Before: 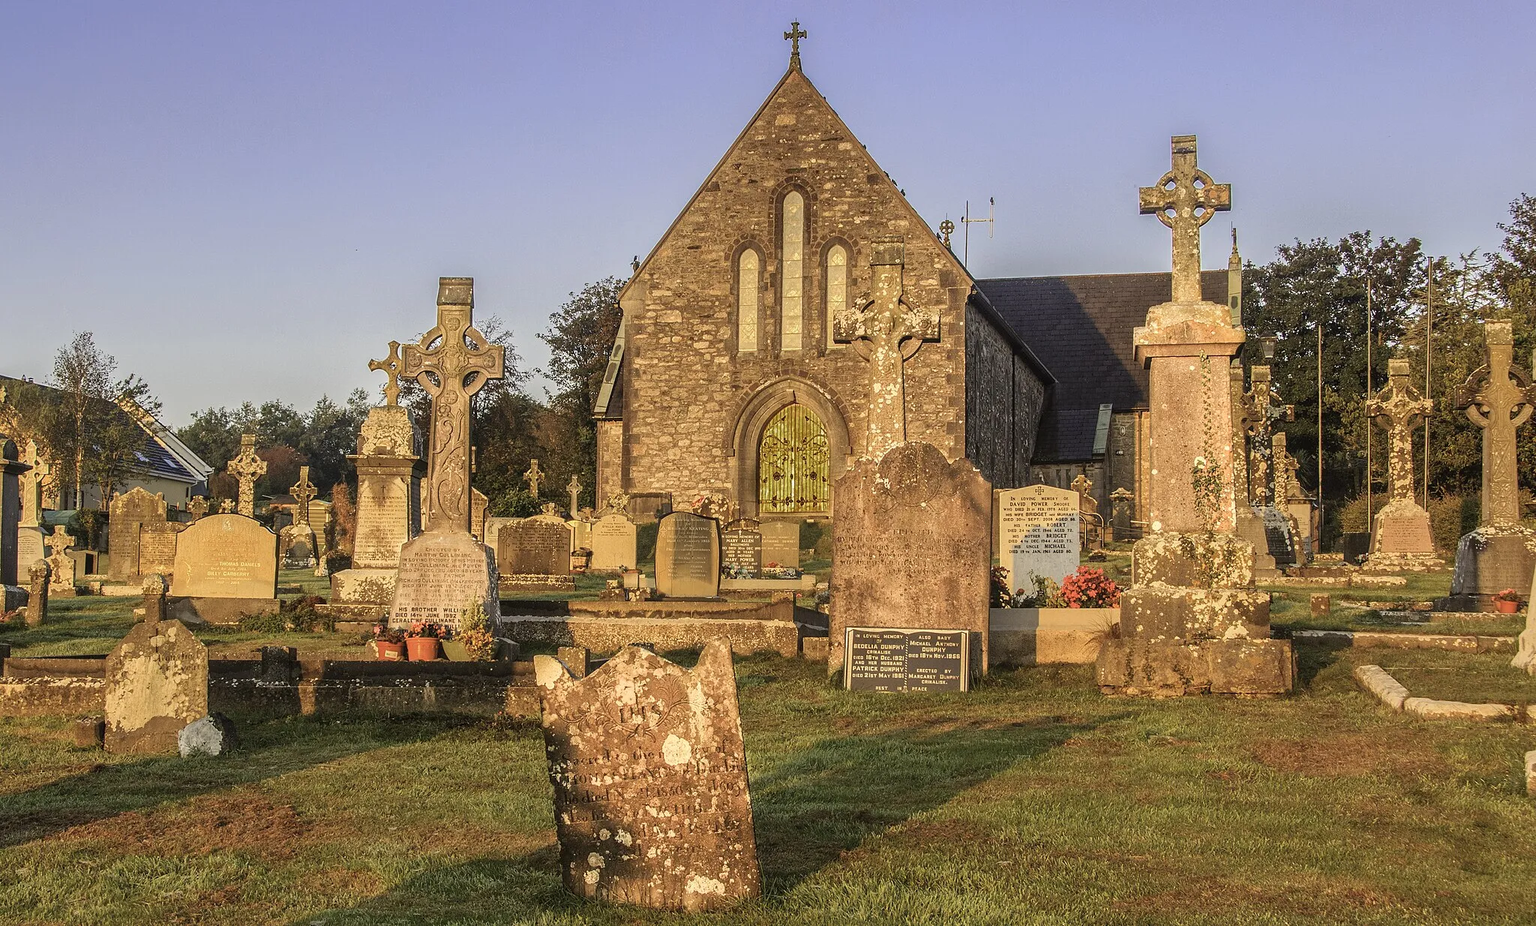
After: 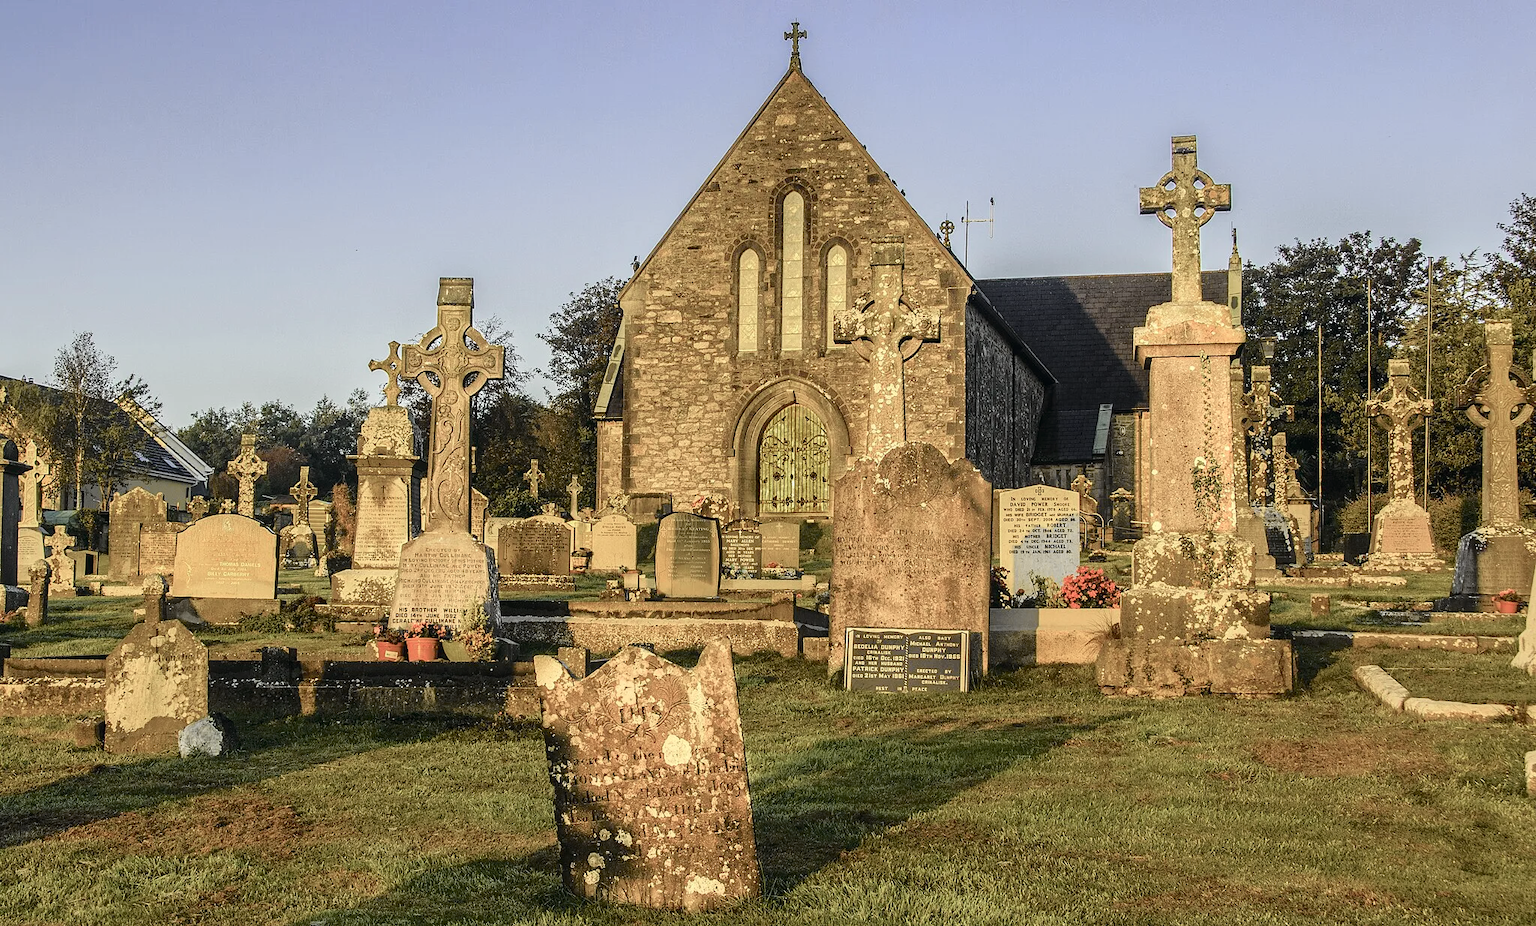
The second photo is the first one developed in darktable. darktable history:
tone curve: curves: ch0 [(0, 0) (0.081, 0.044) (0.185, 0.13) (0.283, 0.238) (0.416, 0.449) (0.495, 0.524) (0.686, 0.743) (0.826, 0.865) (0.978, 0.988)]; ch1 [(0, 0) (0.147, 0.166) (0.321, 0.362) (0.371, 0.402) (0.423, 0.442) (0.479, 0.472) (0.505, 0.497) (0.521, 0.506) (0.551, 0.537) (0.586, 0.574) (0.625, 0.618) (0.68, 0.681) (1, 1)]; ch2 [(0, 0) (0.346, 0.362) (0.404, 0.427) (0.502, 0.495) (0.531, 0.513) (0.547, 0.533) (0.582, 0.596) (0.629, 0.631) (0.717, 0.678) (1, 1)], color space Lab, independent channels, preserve colors none
